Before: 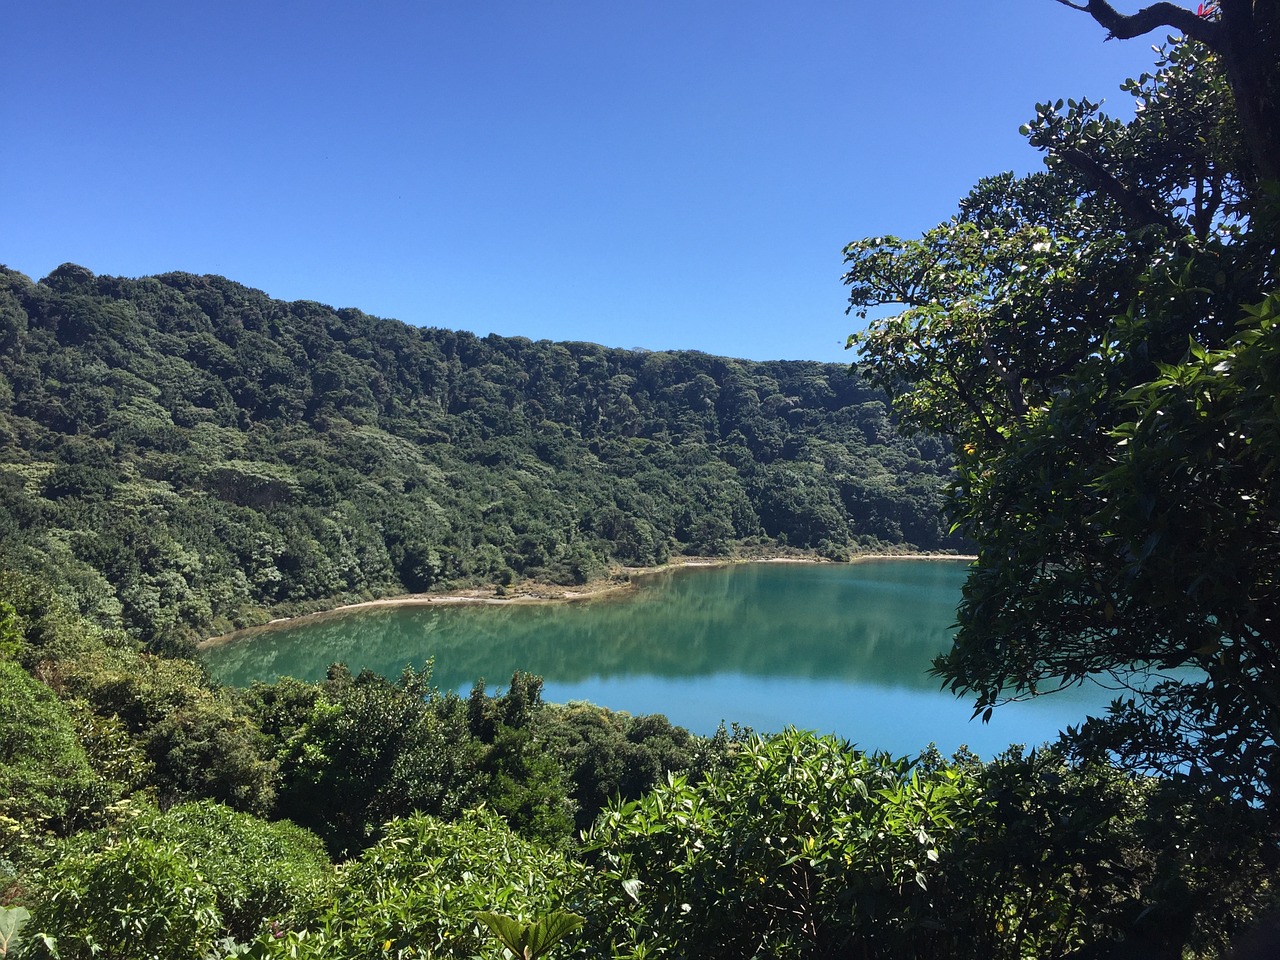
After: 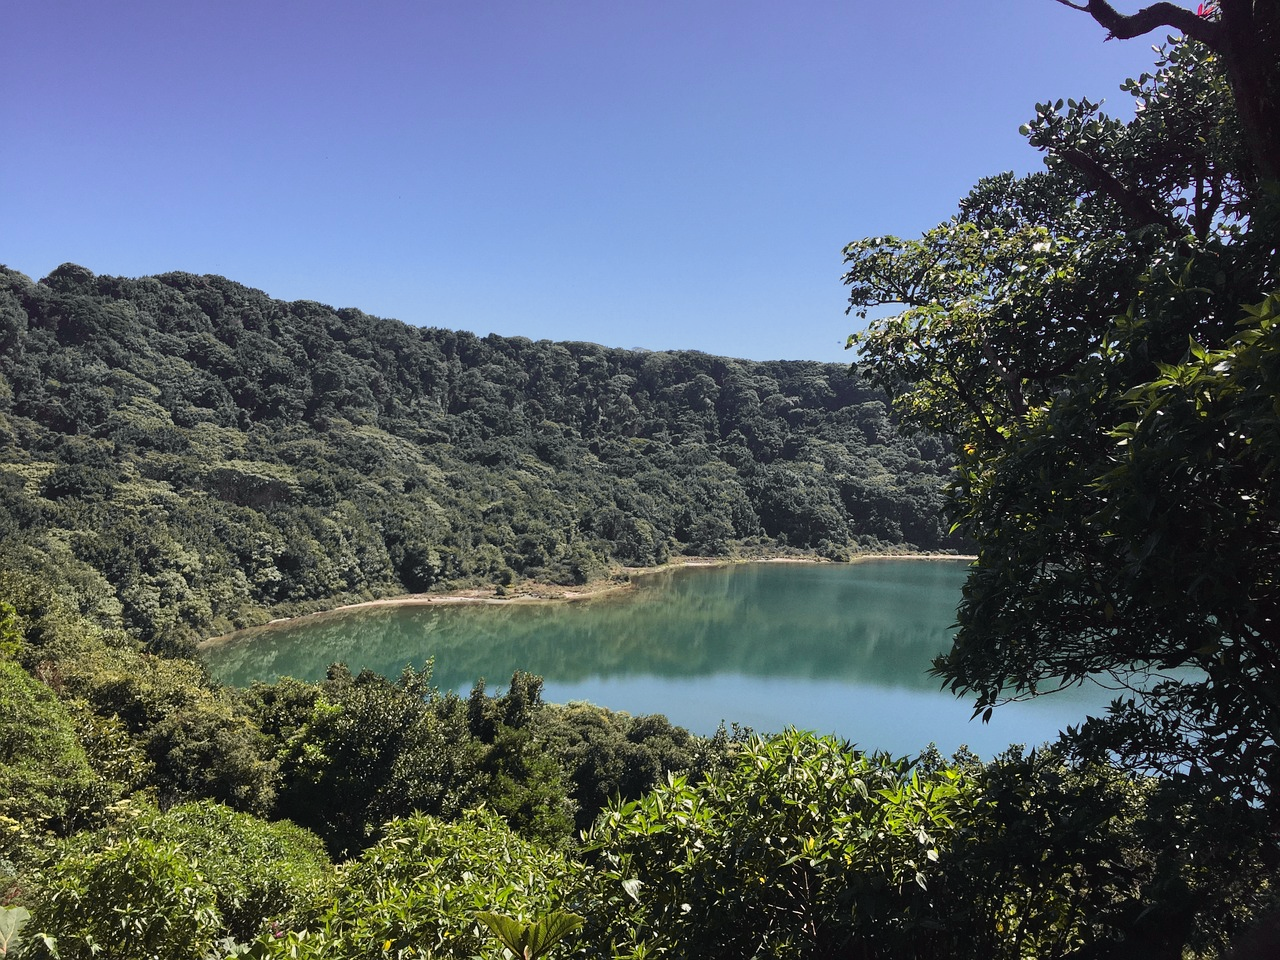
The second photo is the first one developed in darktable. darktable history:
tone curve: curves: ch0 [(0, 0.013) (0.036, 0.035) (0.274, 0.288) (0.504, 0.536) (0.844, 0.84) (1, 0.97)]; ch1 [(0, 0) (0.389, 0.403) (0.462, 0.48) (0.499, 0.5) (0.522, 0.534) (0.567, 0.588) (0.626, 0.645) (0.749, 0.781) (1, 1)]; ch2 [(0, 0) (0.457, 0.486) (0.5, 0.501) (0.533, 0.539) (0.599, 0.6) (0.704, 0.732) (1, 1)], color space Lab, independent channels, preserve colors none
